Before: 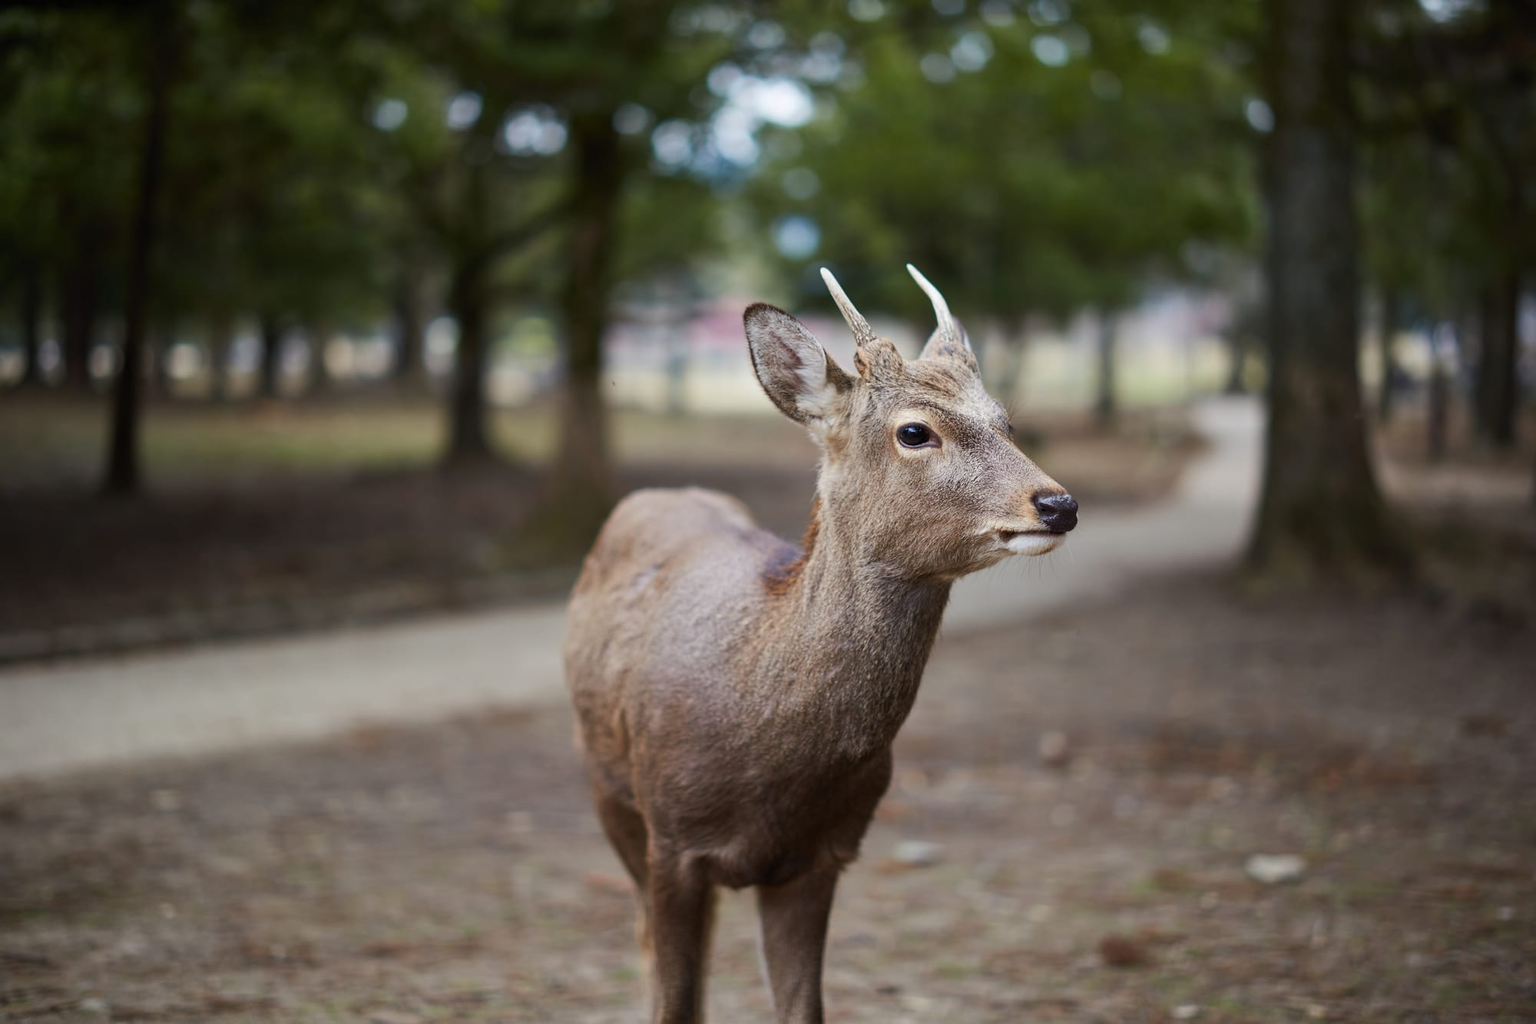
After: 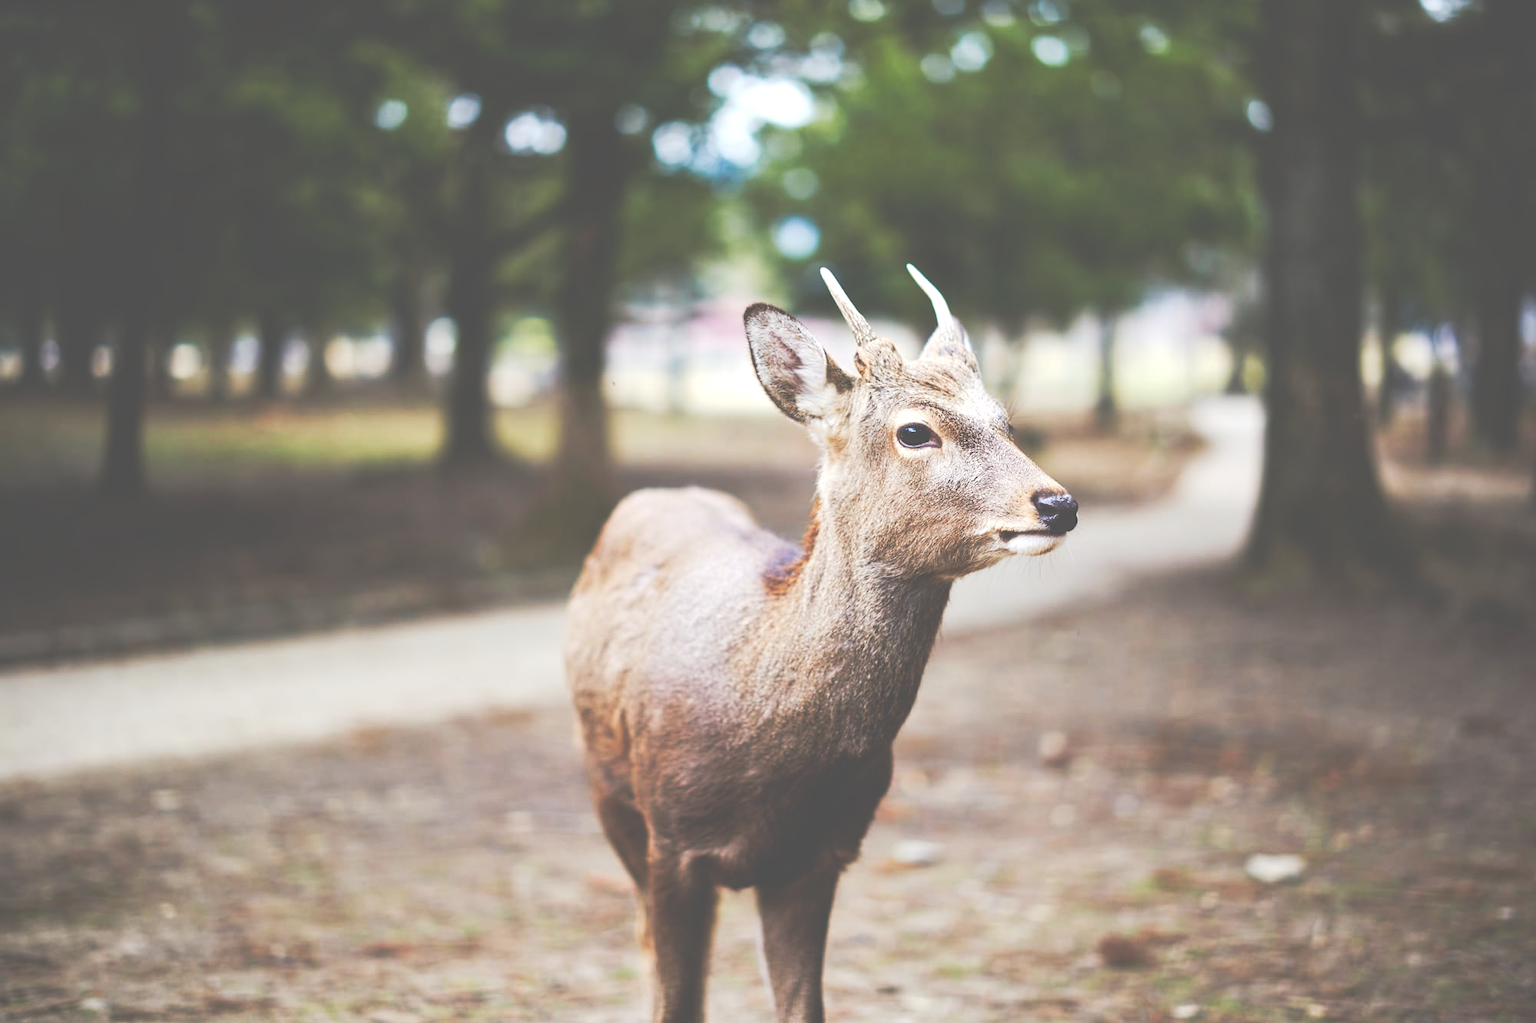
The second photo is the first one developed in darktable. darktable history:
exposure: black level correction -0.002, exposure 0.708 EV, compensate exposure bias true, compensate highlight preservation false
tone curve: curves: ch0 [(0, 0) (0.003, 0.334) (0.011, 0.338) (0.025, 0.338) (0.044, 0.338) (0.069, 0.339) (0.1, 0.342) (0.136, 0.343) (0.177, 0.349) (0.224, 0.36) (0.277, 0.385) (0.335, 0.42) (0.399, 0.465) (0.468, 0.535) (0.543, 0.632) (0.623, 0.73) (0.709, 0.814) (0.801, 0.879) (0.898, 0.935) (1, 1)], preserve colors none
white balance: emerald 1
